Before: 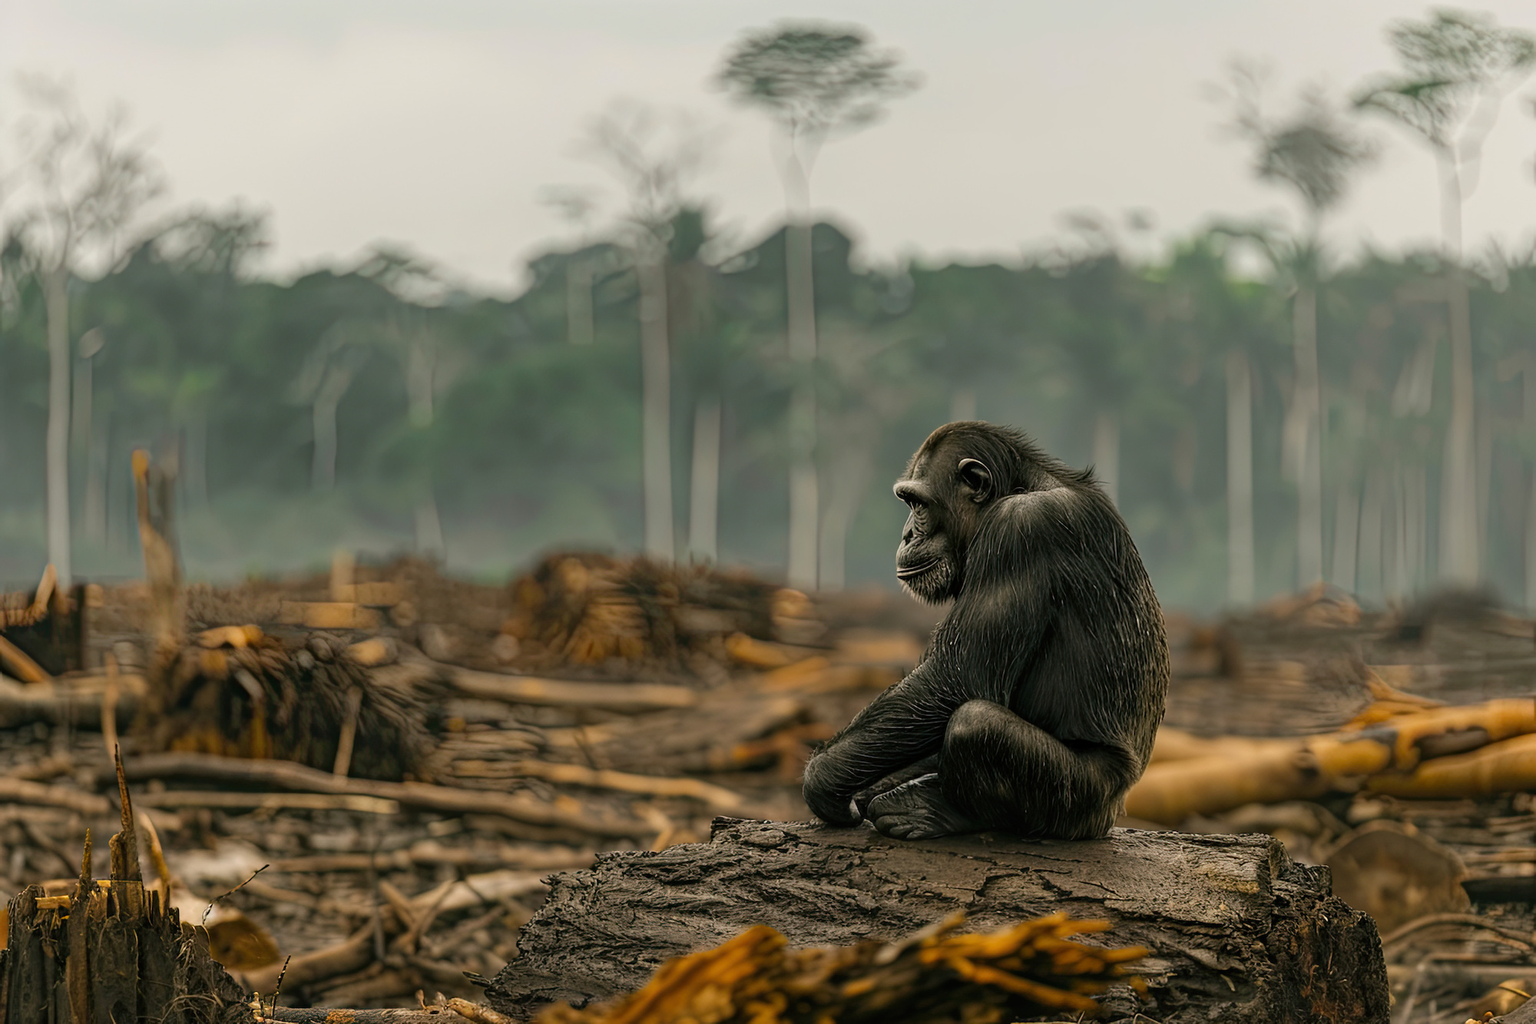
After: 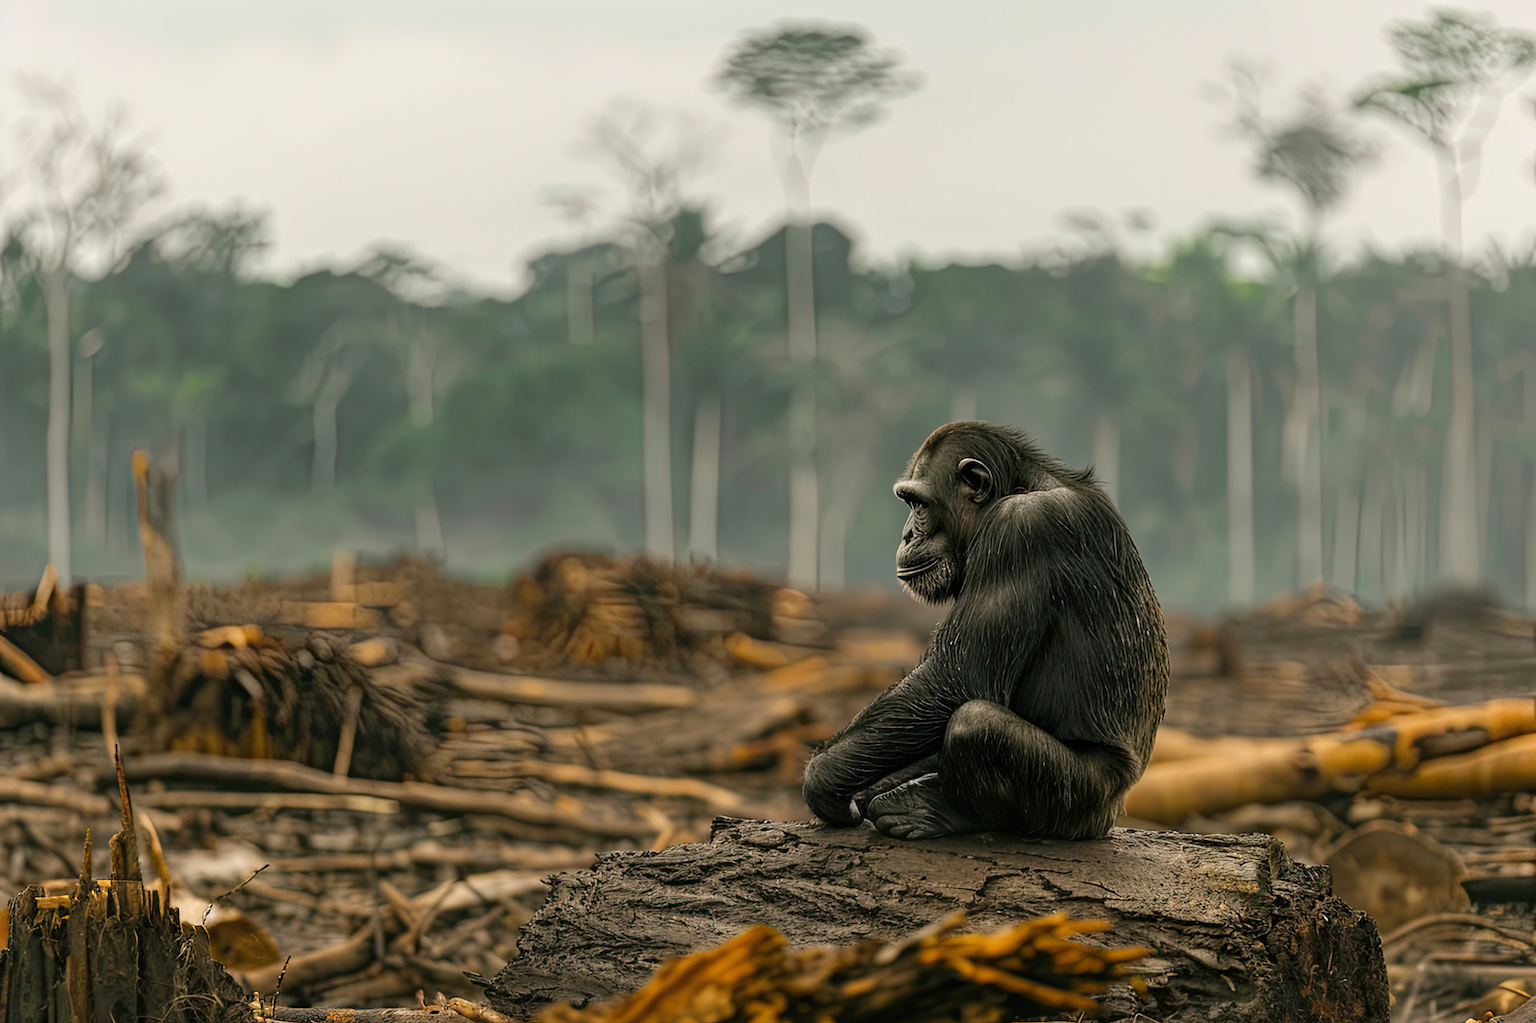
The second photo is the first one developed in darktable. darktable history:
exposure: exposure 0.191 EV, compensate highlight preservation false
tone equalizer: on, module defaults
